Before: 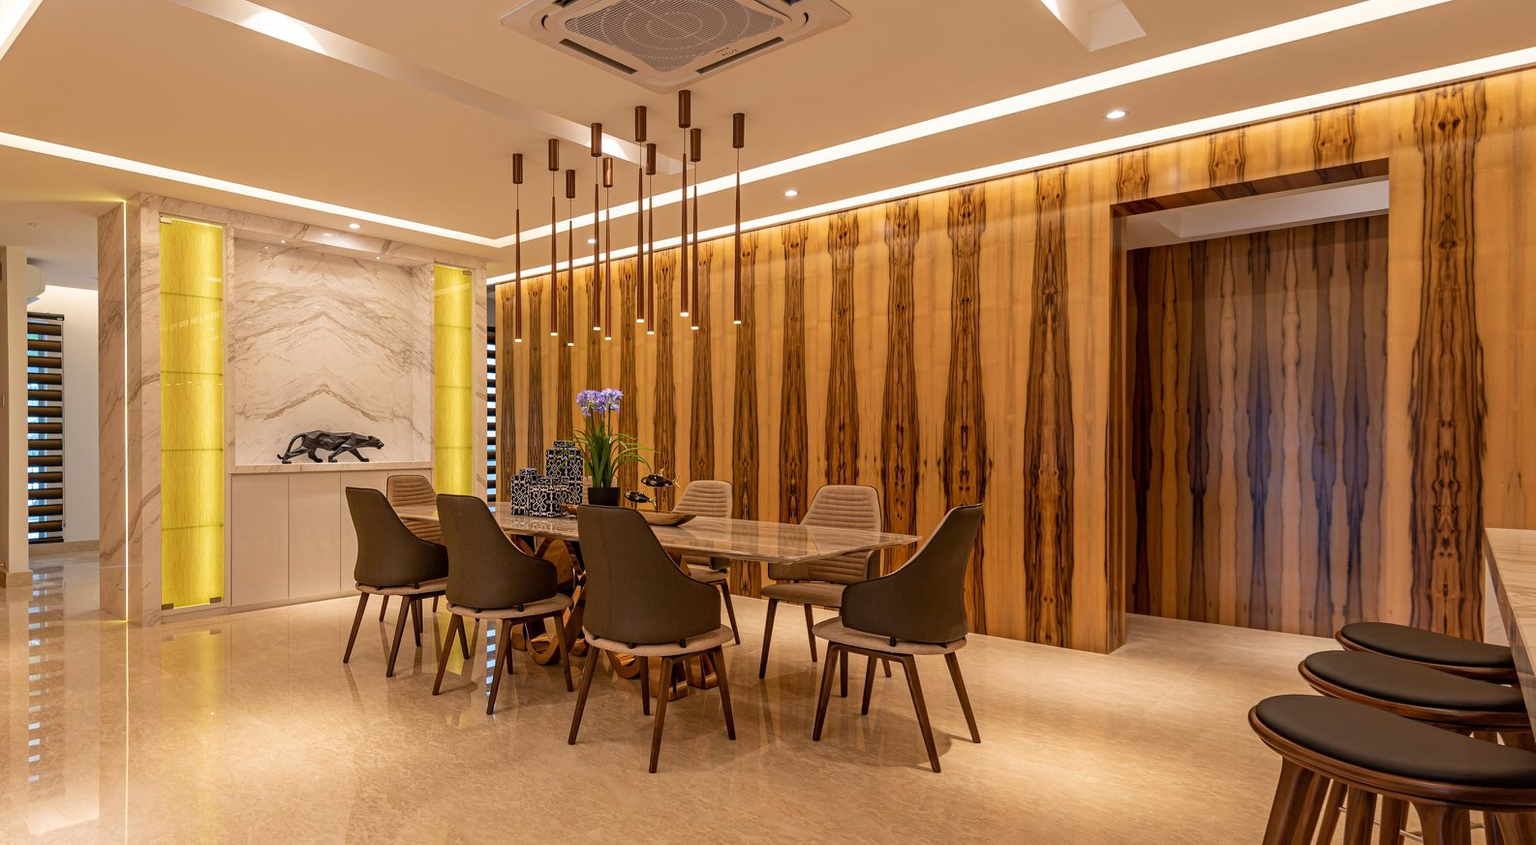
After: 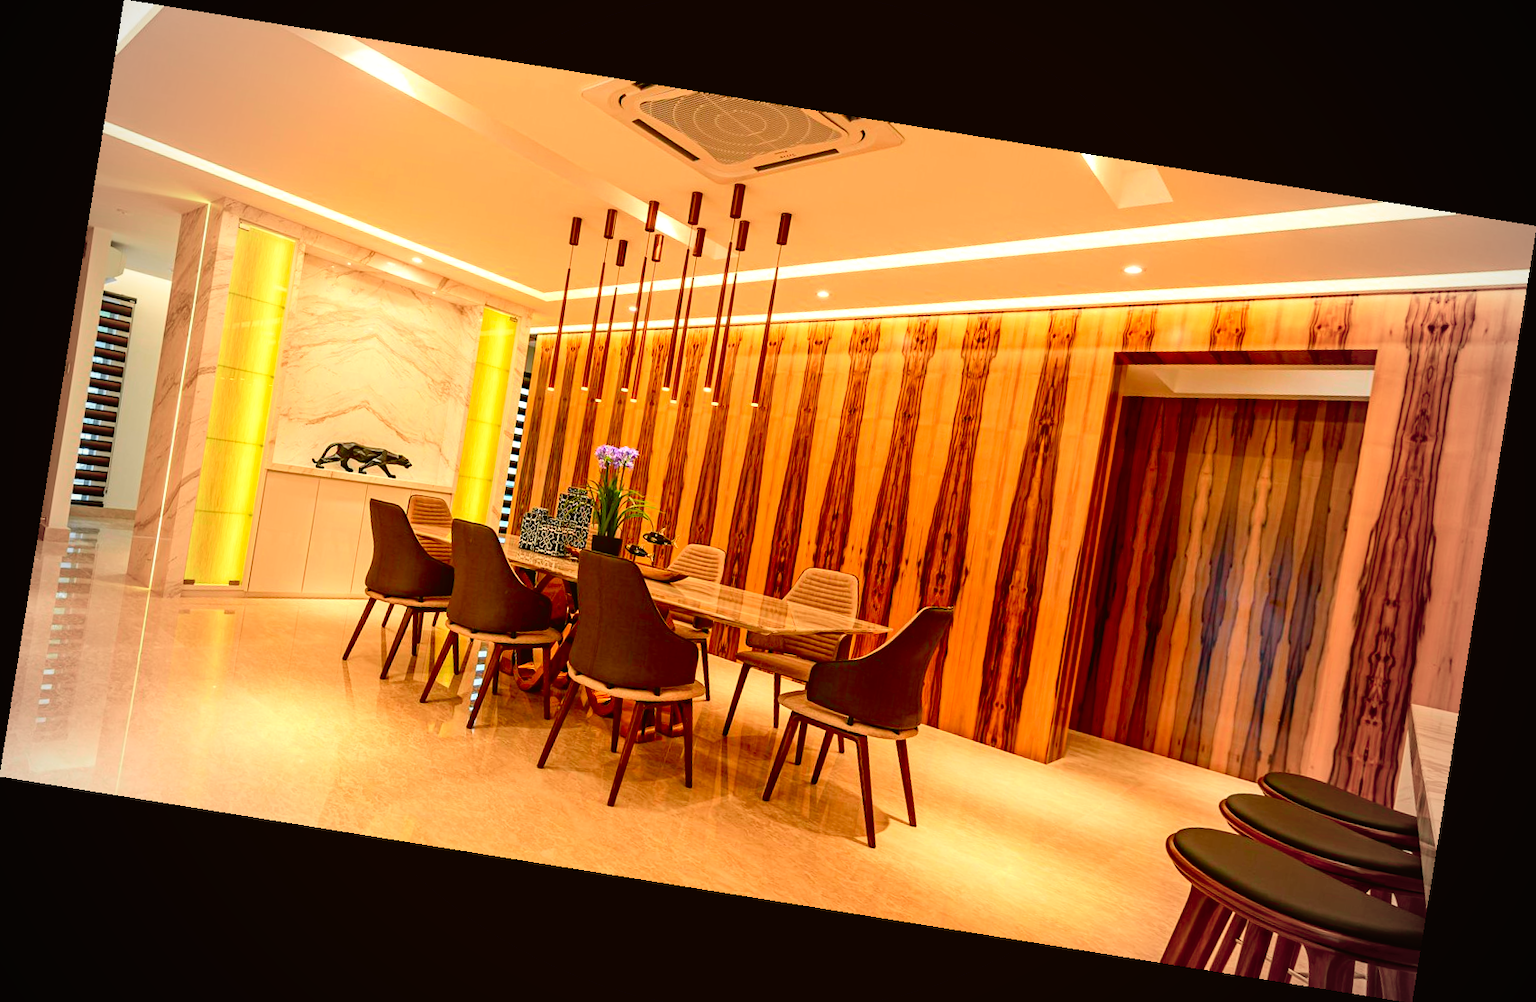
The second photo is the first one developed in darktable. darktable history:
levels: levels [0, 0.435, 0.917]
vignetting: fall-off start 67.15%, brightness -0.442, saturation -0.691, width/height ratio 1.011, unbound false
rotate and perspective: rotation 9.12°, automatic cropping off
tone curve: curves: ch0 [(0, 0.01) (0.133, 0.057) (0.338, 0.327) (0.494, 0.55) (0.726, 0.807) (1, 1)]; ch1 [(0, 0) (0.346, 0.324) (0.45, 0.431) (0.5, 0.5) (0.522, 0.517) (0.543, 0.578) (1, 1)]; ch2 [(0, 0) (0.44, 0.424) (0.501, 0.499) (0.564, 0.611) (0.622, 0.667) (0.707, 0.746) (1, 1)], color space Lab, independent channels, preserve colors none
color correction: highlights a* -1.43, highlights b* 10.12, shadows a* 0.395, shadows b* 19.35
